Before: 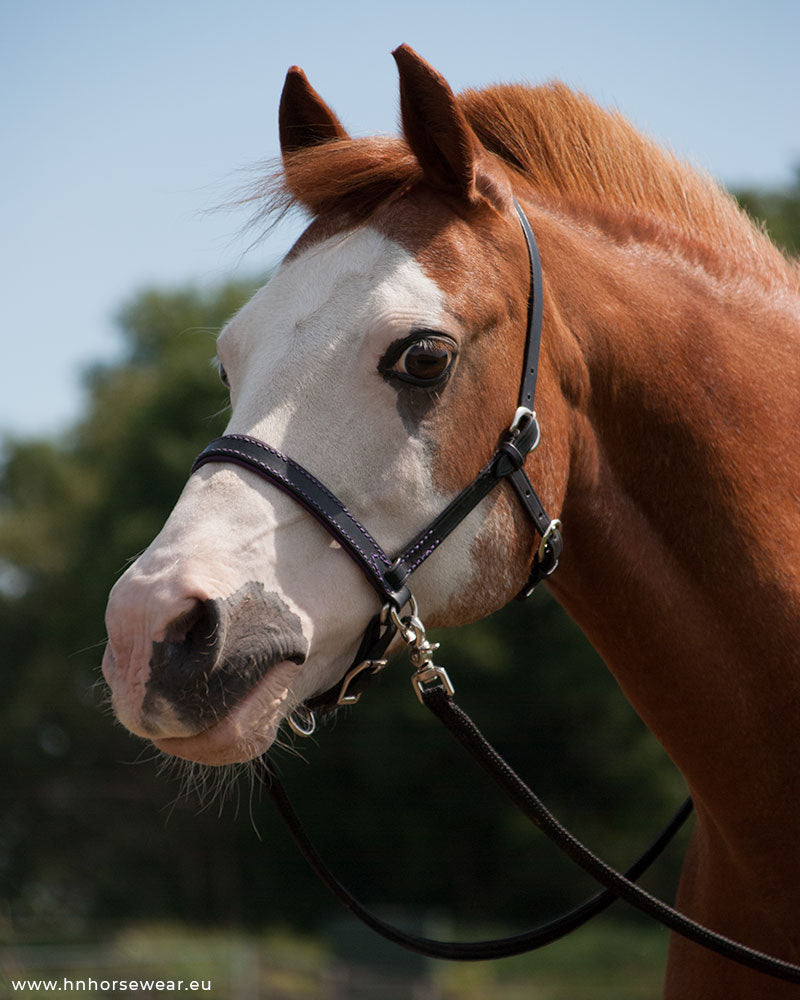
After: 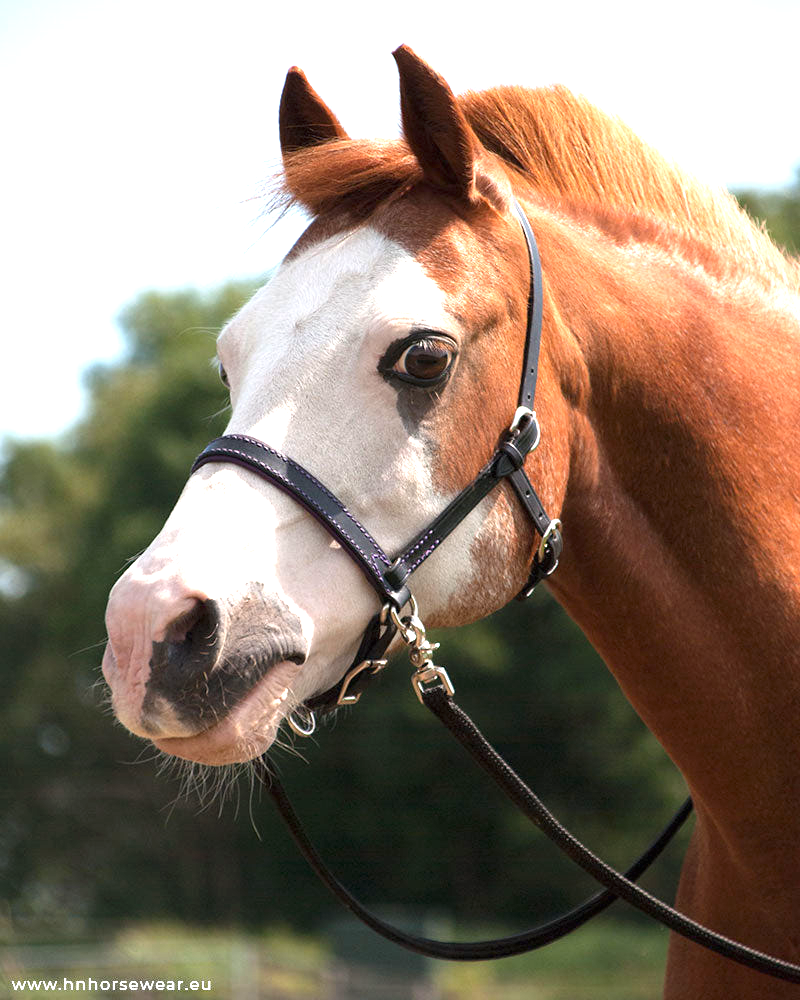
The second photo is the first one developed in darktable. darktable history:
exposure: black level correction 0, exposure 1.45 EV, compensate exposure bias true, compensate highlight preservation false
